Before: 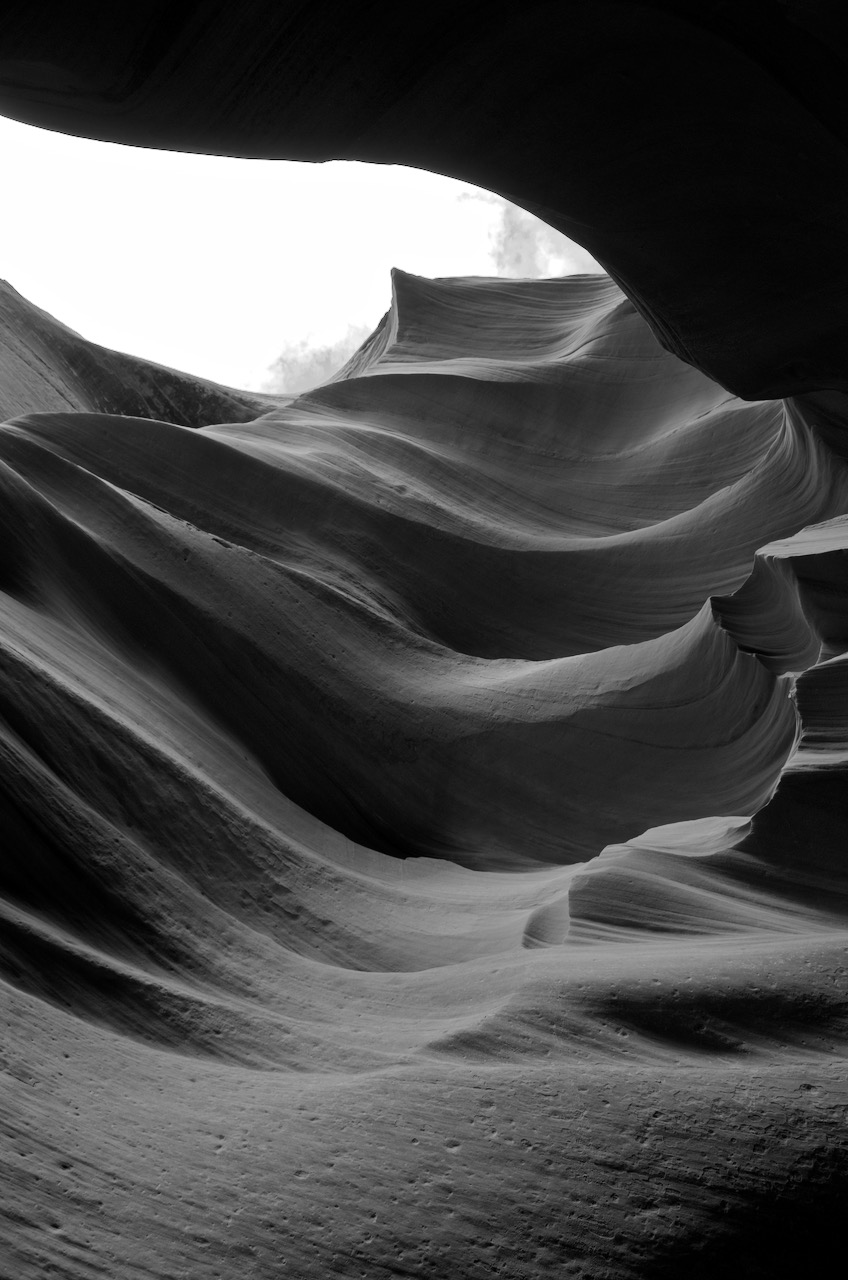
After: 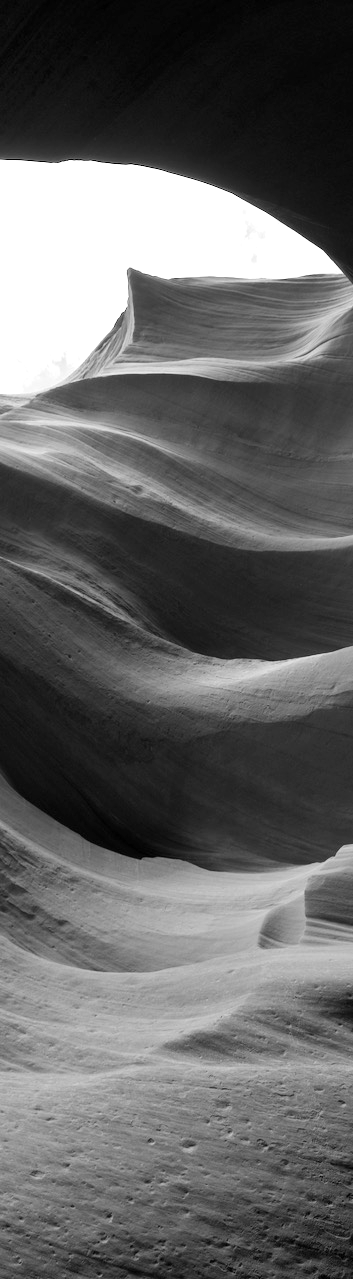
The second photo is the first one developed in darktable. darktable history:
crop: left 31.229%, right 27.105%
exposure: black level correction 0, exposure 0.7 EV, compensate exposure bias true, compensate highlight preservation false
